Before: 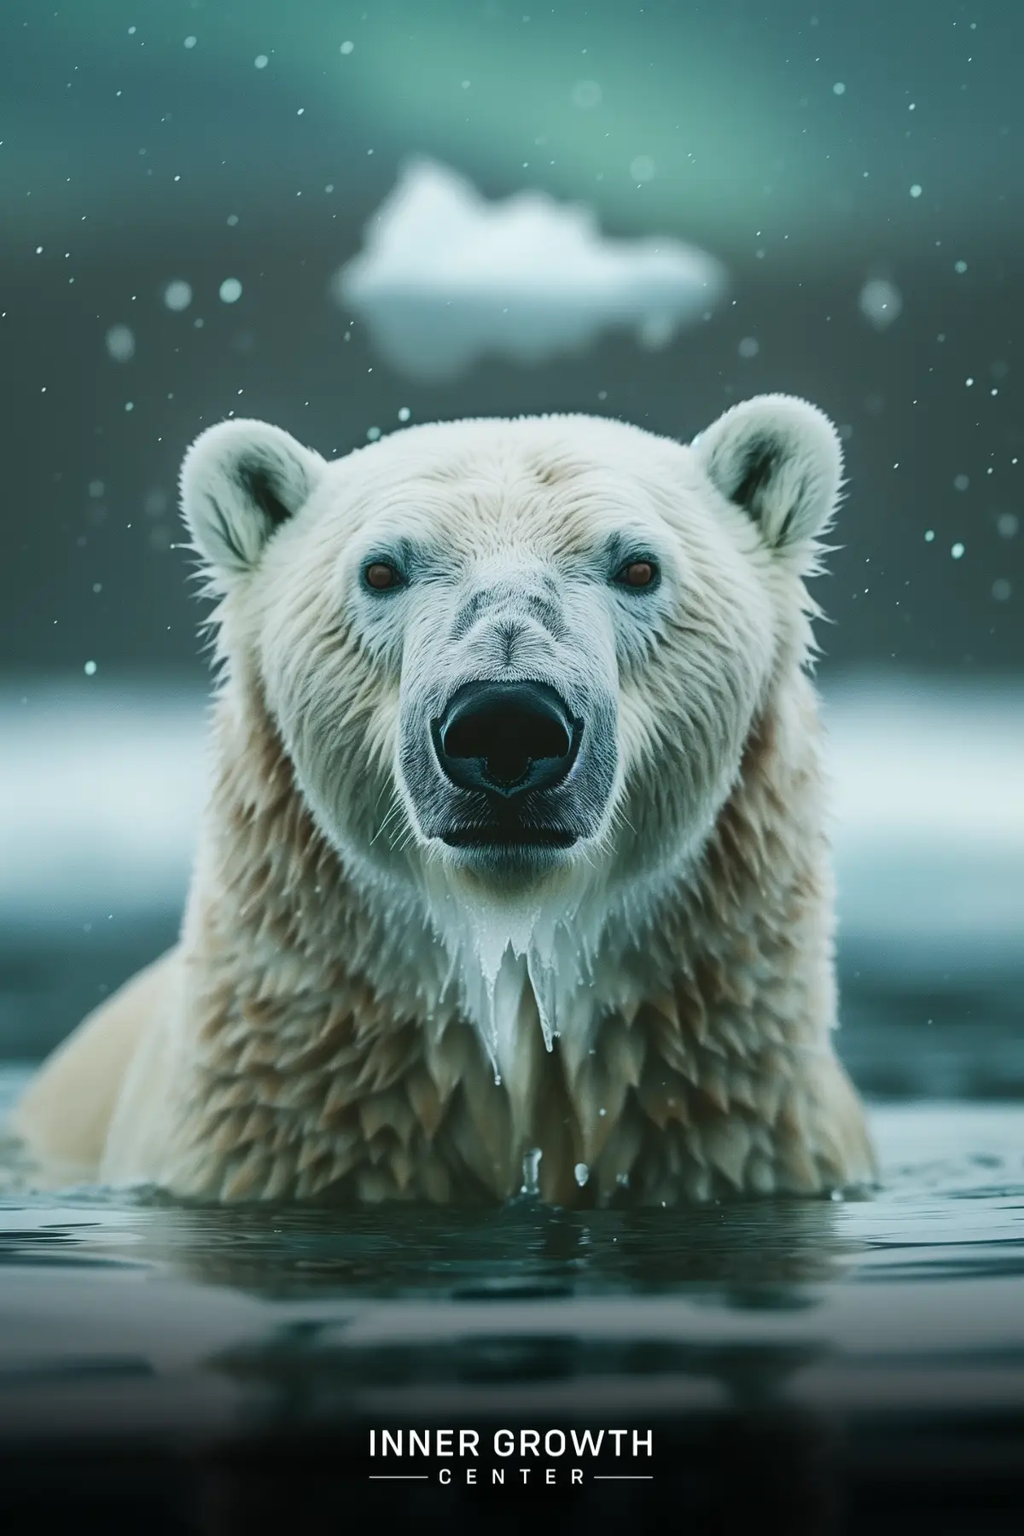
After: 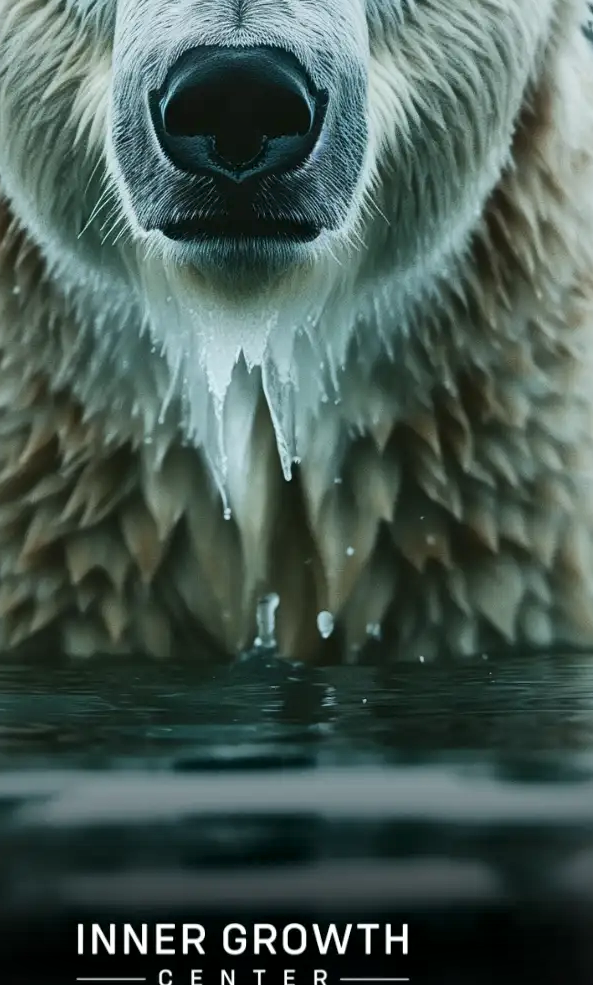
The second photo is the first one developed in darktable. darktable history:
crop: left 29.672%, top 41.786%, right 20.851%, bottom 3.487%
local contrast: mode bilateral grid, contrast 20, coarseness 50, detail 150%, midtone range 0.2
